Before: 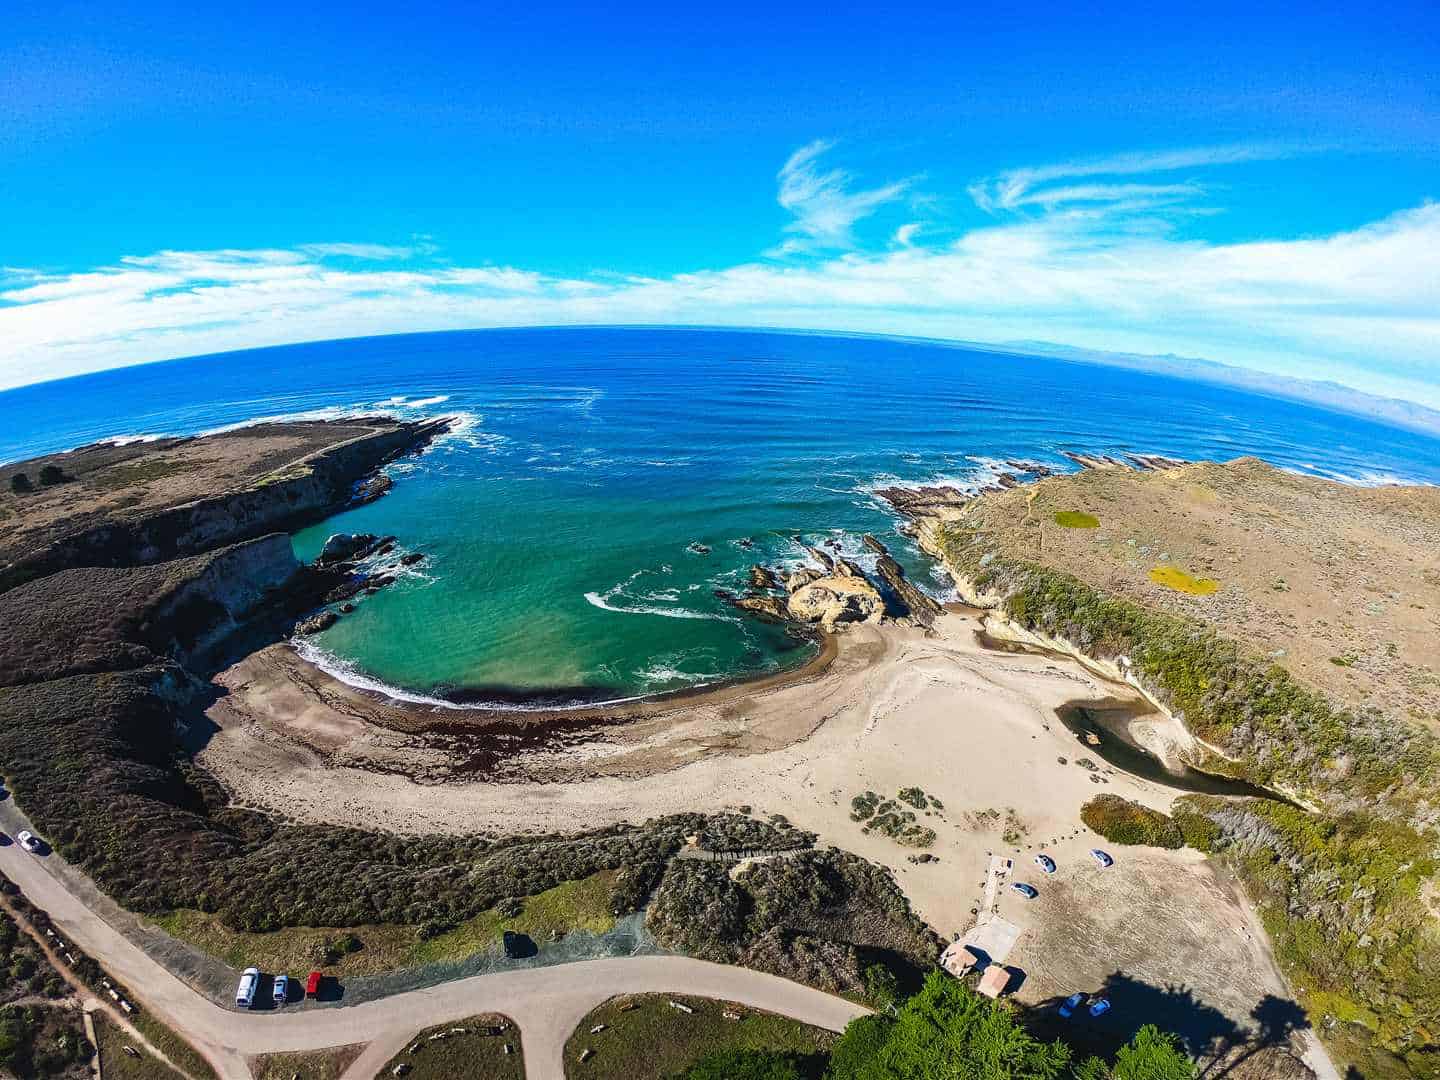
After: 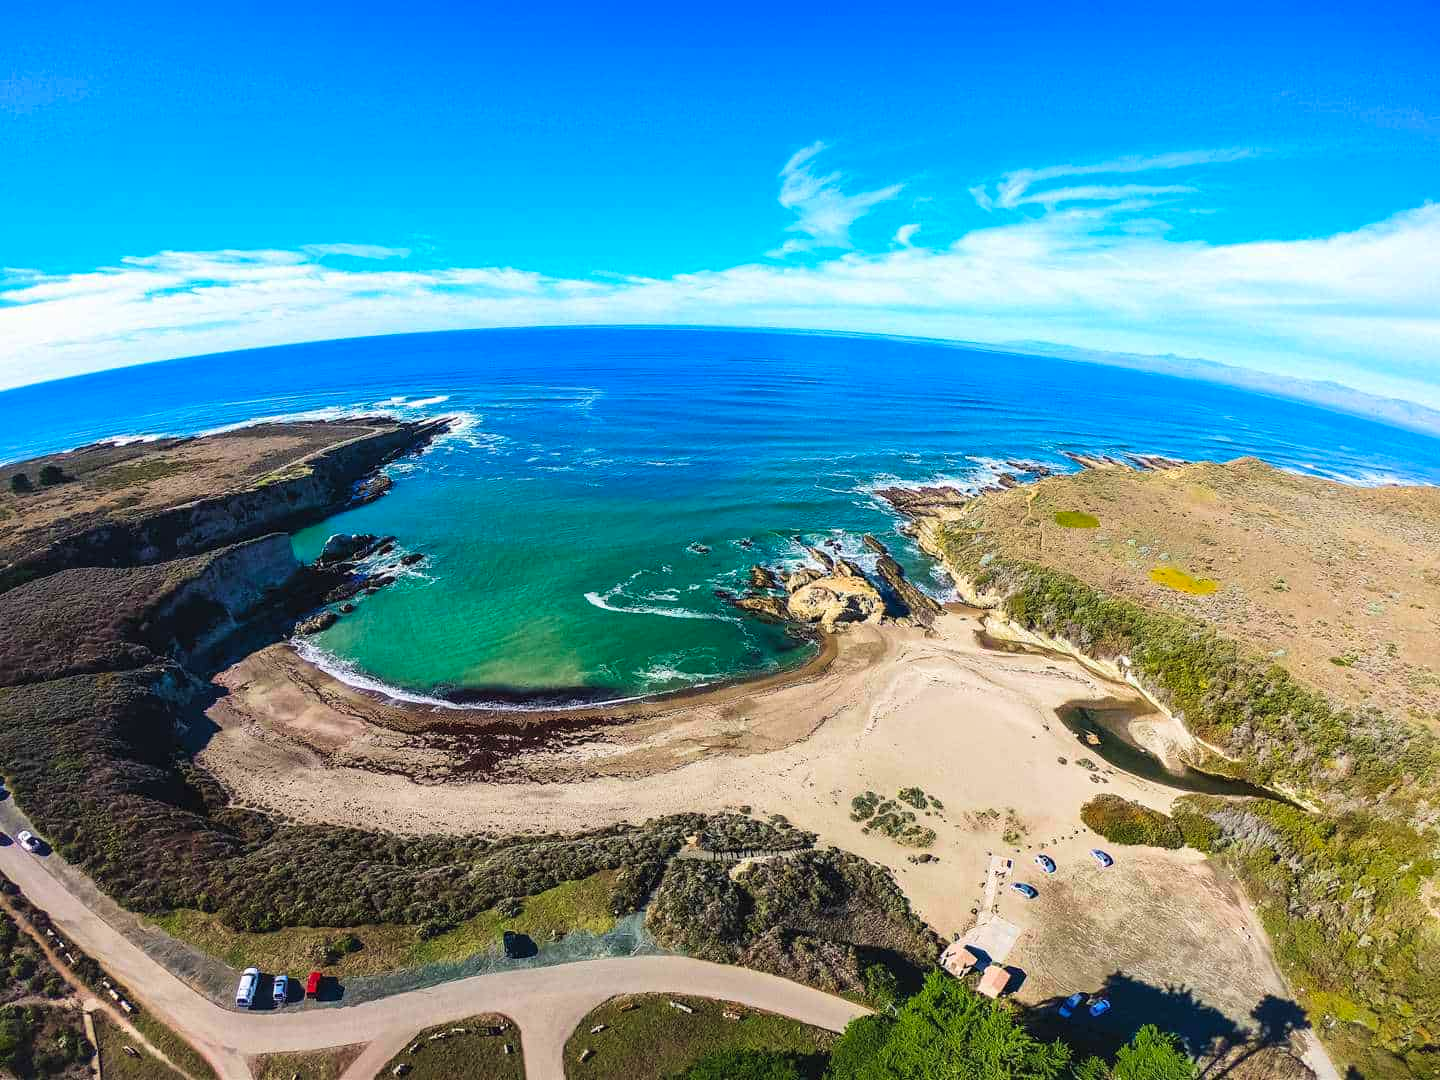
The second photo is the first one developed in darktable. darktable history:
contrast brightness saturation: contrast 0.03, brightness 0.06, saturation 0.13
velvia: on, module defaults
